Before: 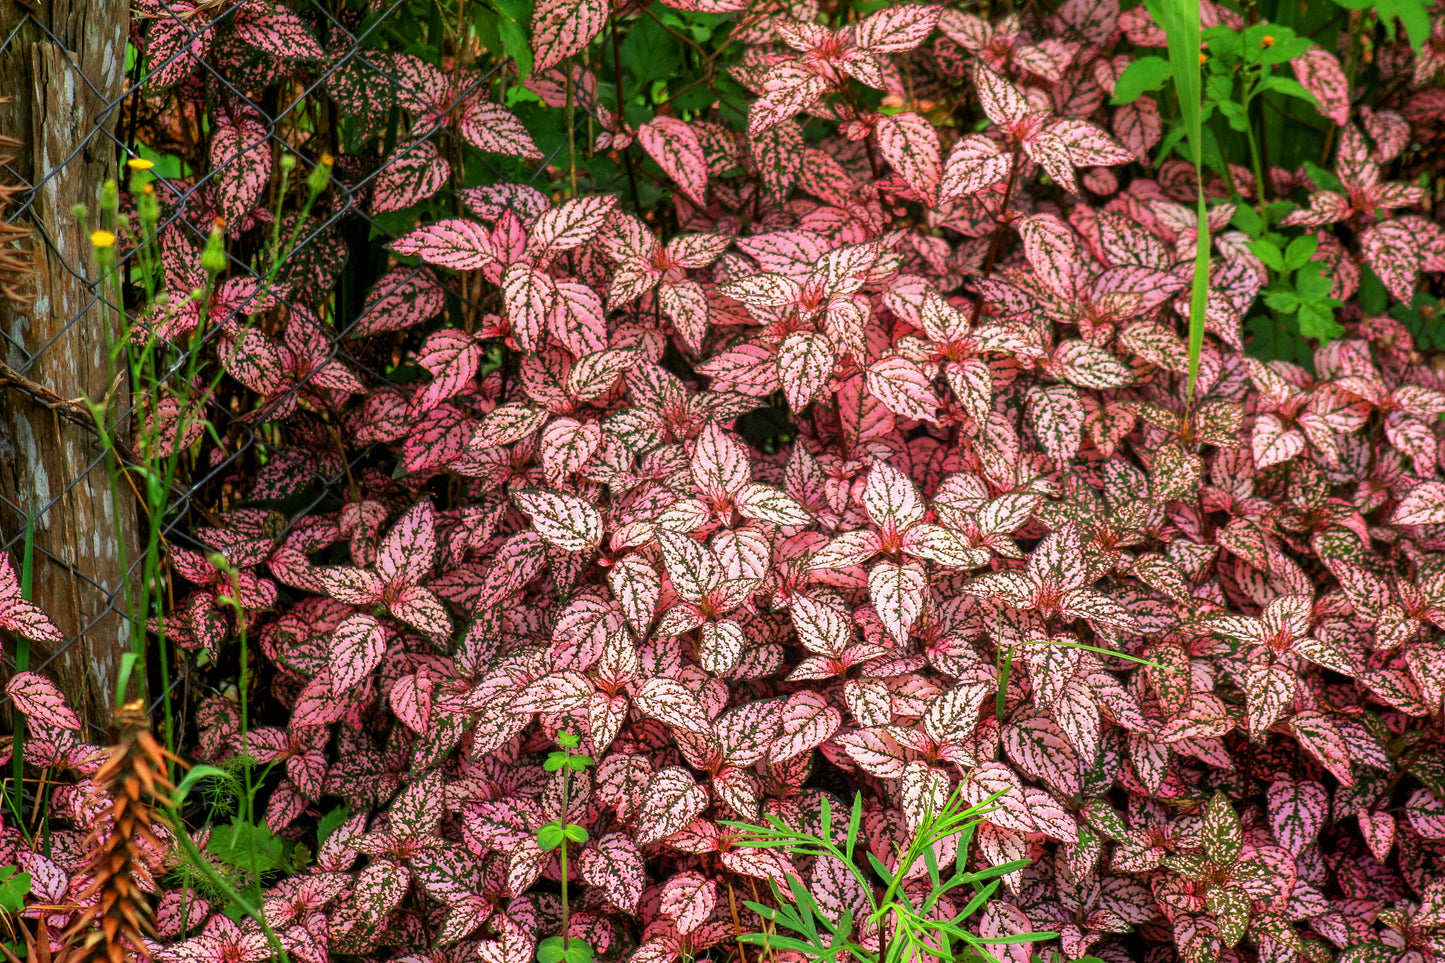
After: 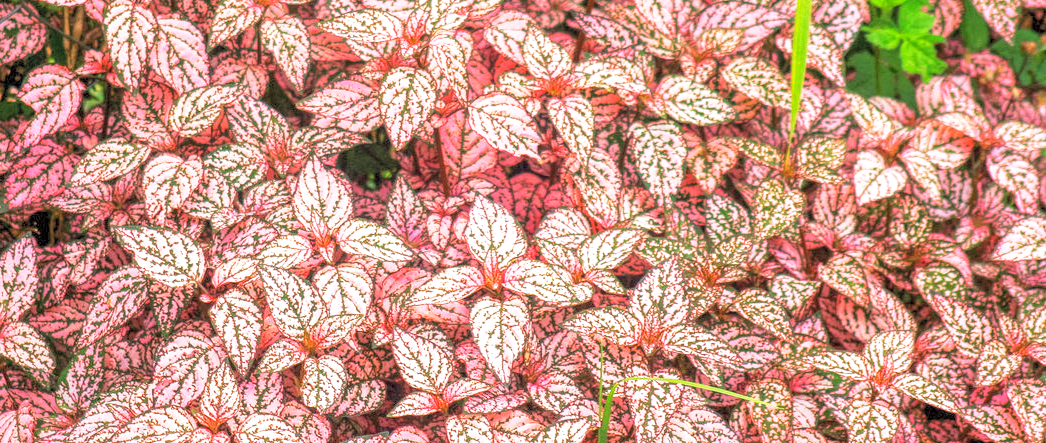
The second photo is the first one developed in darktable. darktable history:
tone equalizer: edges refinement/feathering 500, mask exposure compensation -1.57 EV, preserve details no
exposure: exposure 0.774 EV, compensate highlight preservation false
local contrast: highlights 96%, shadows 87%, detail 160%, midtone range 0.2
base curve: curves: ch0 [(0, 0) (0.088, 0.125) (0.176, 0.251) (0.354, 0.501) (0.613, 0.749) (1, 0.877)], preserve colors none
crop and rotate: left 27.594%, top 27.448%, bottom 26.504%
shadows and highlights: on, module defaults
contrast brightness saturation: brightness 0.151
